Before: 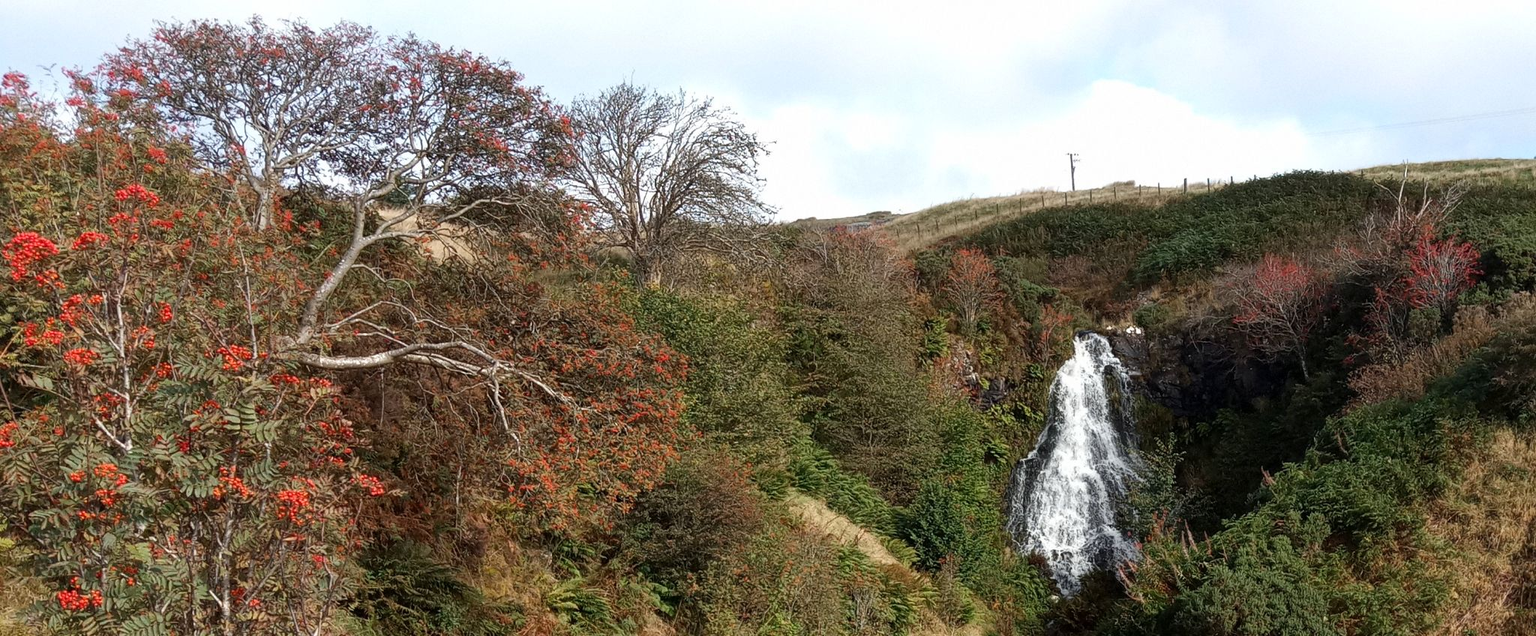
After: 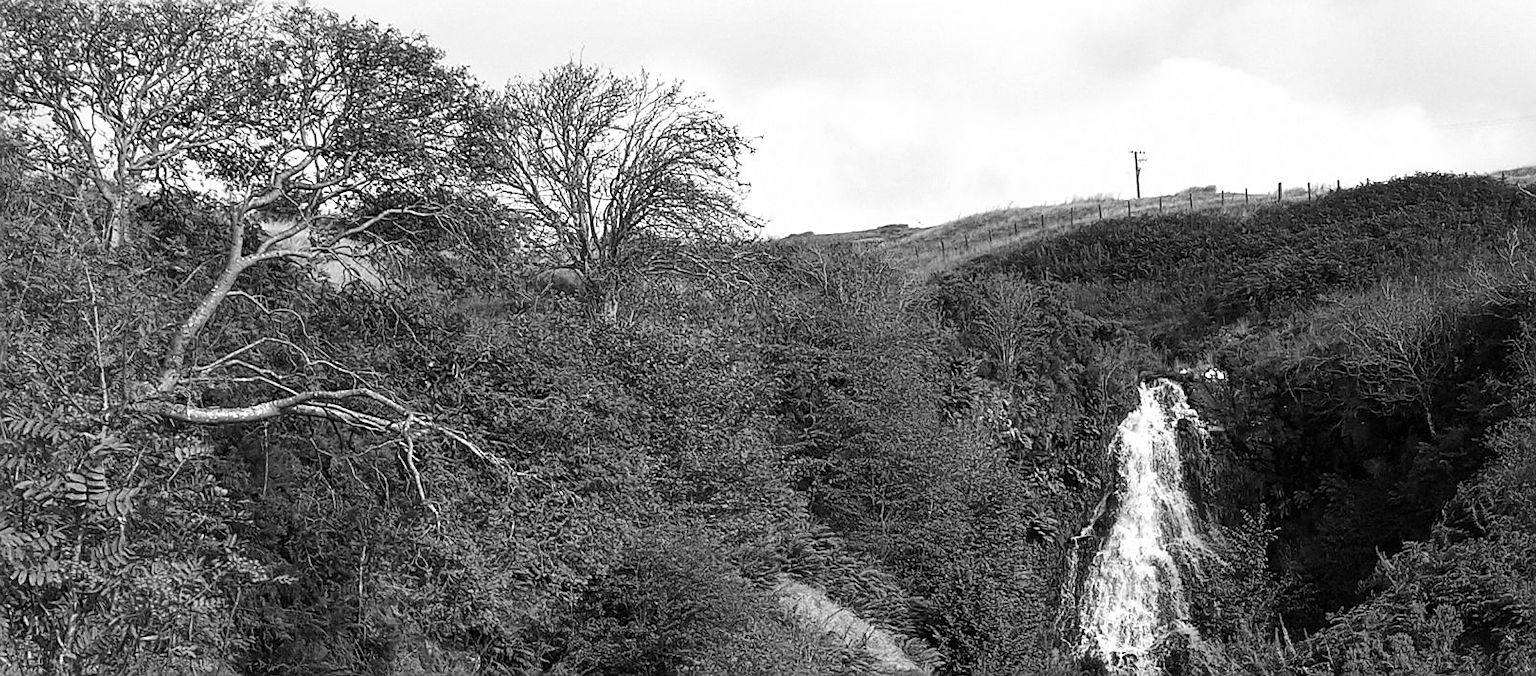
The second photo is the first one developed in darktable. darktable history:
contrast brightness saturation: saturation -1
sharpen: on, module defaults
crop: left 11.225%, top 5.381%, right 9.565%, bottom 10.314%
